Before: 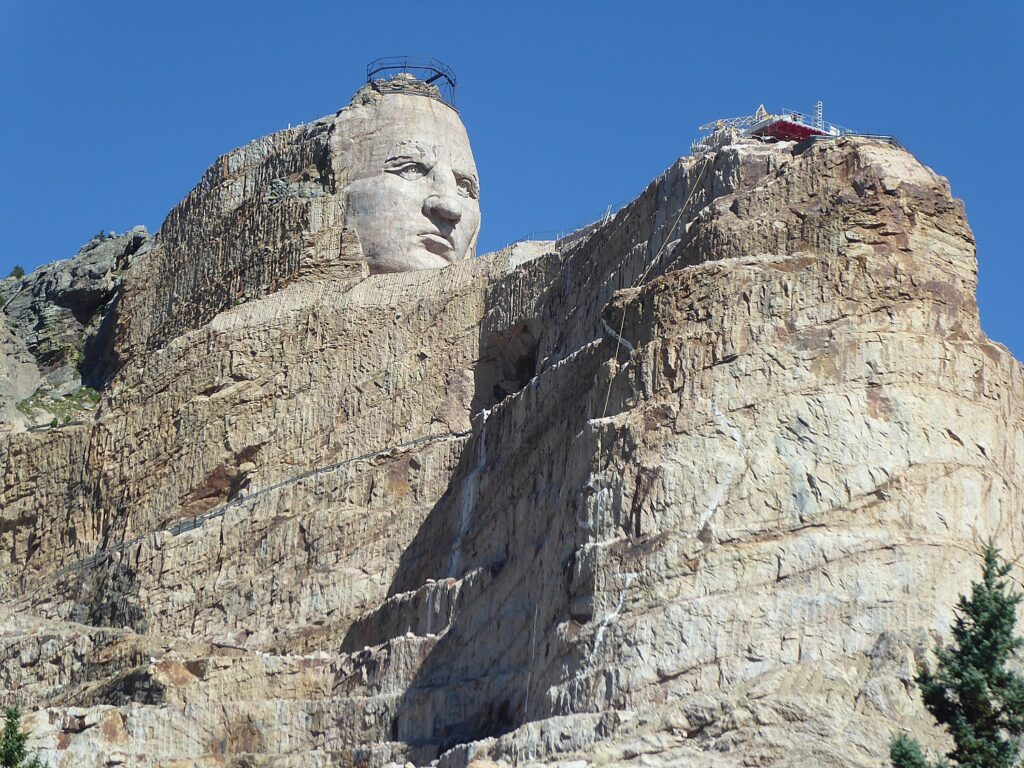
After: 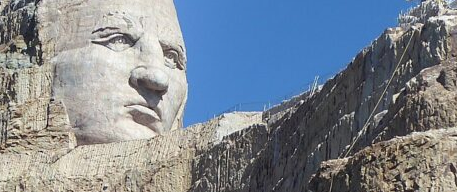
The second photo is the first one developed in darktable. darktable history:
crop: left 28.64%, top 16.832%, right 26.637%, bottom 58.055%
shadows and highlights: shadows -90, highlights 90, soften with gaussian
